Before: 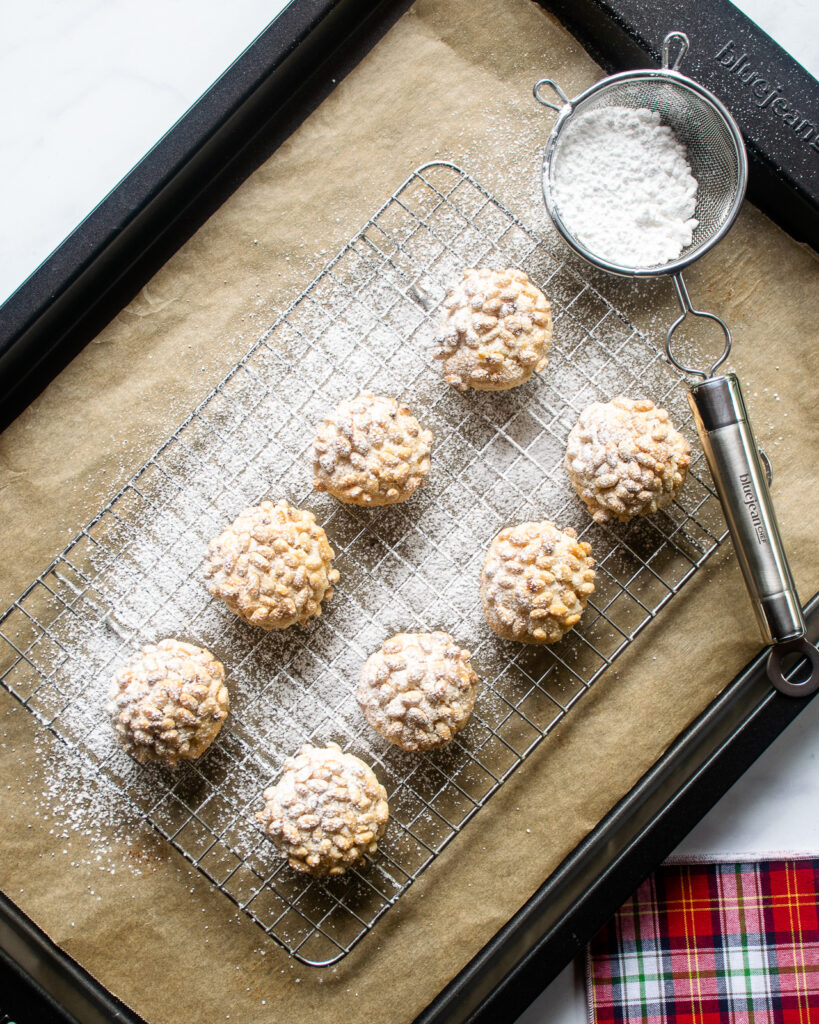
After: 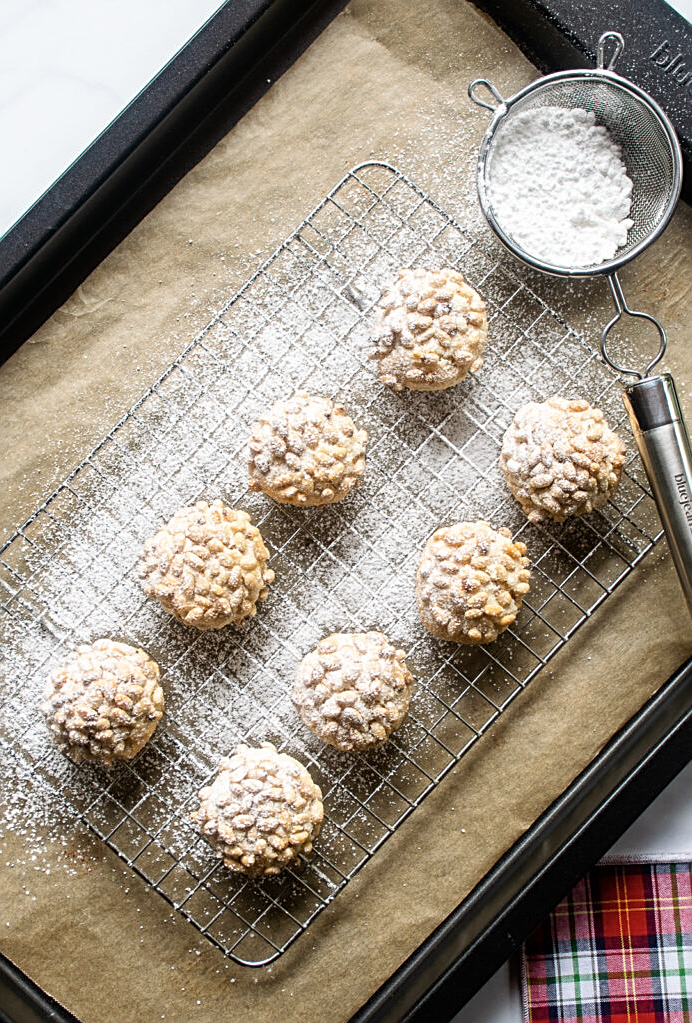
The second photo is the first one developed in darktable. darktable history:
contrast brightness saturation: saturation -0.093
sharpen: on, module defaults
crop: left 8.014%, right 7.391%
